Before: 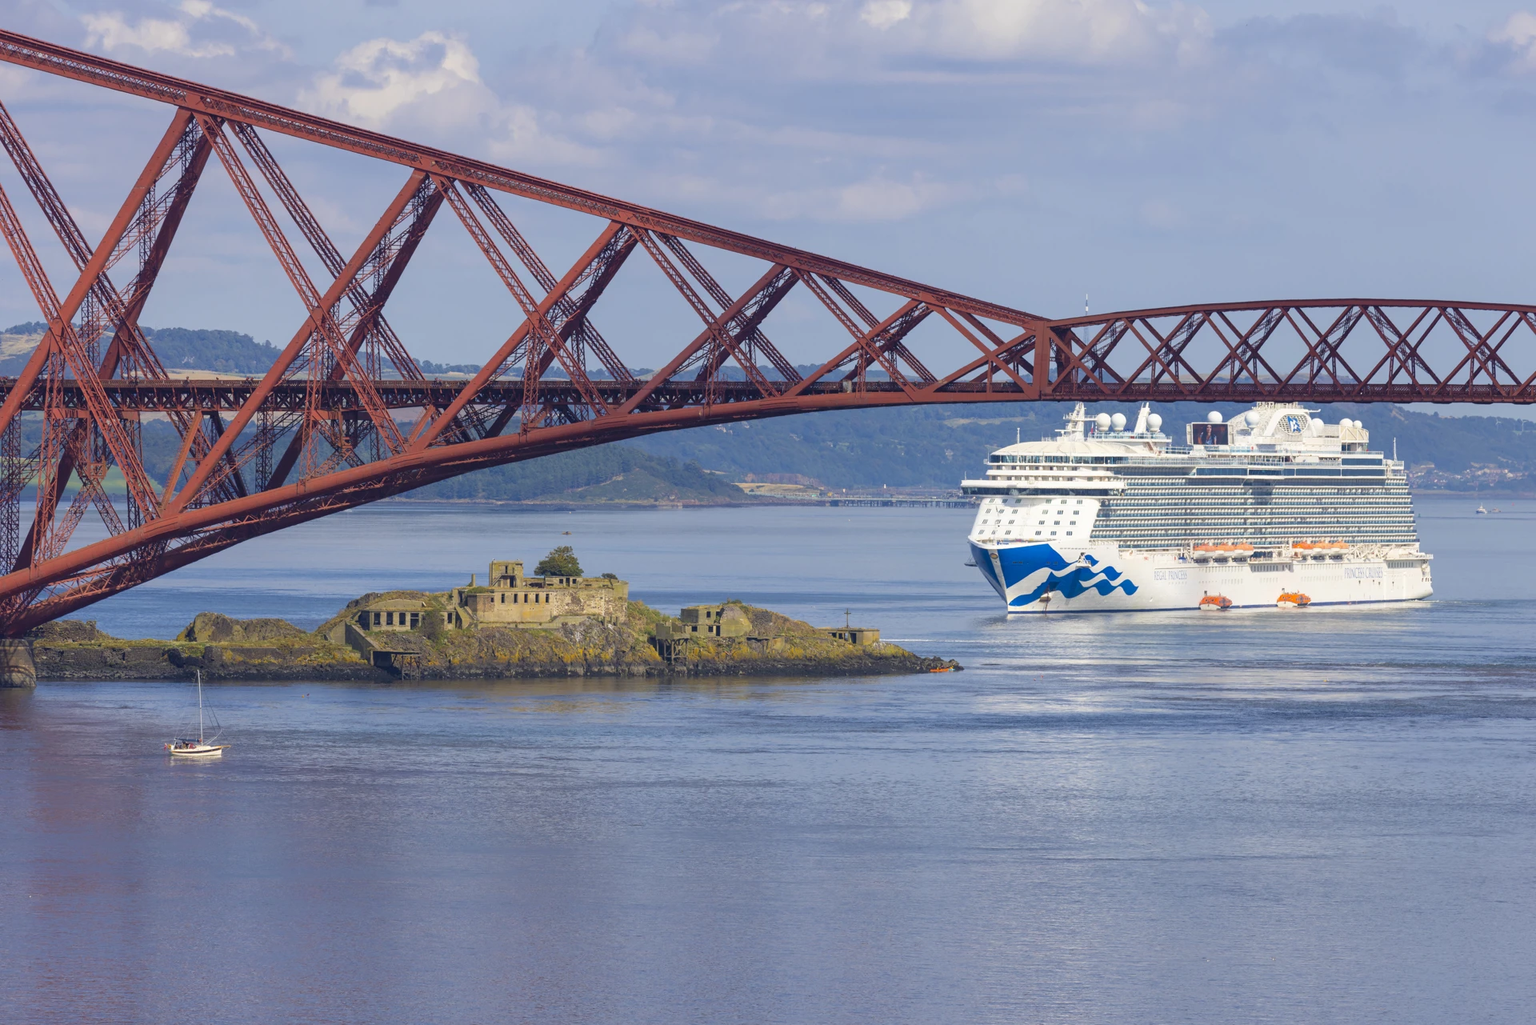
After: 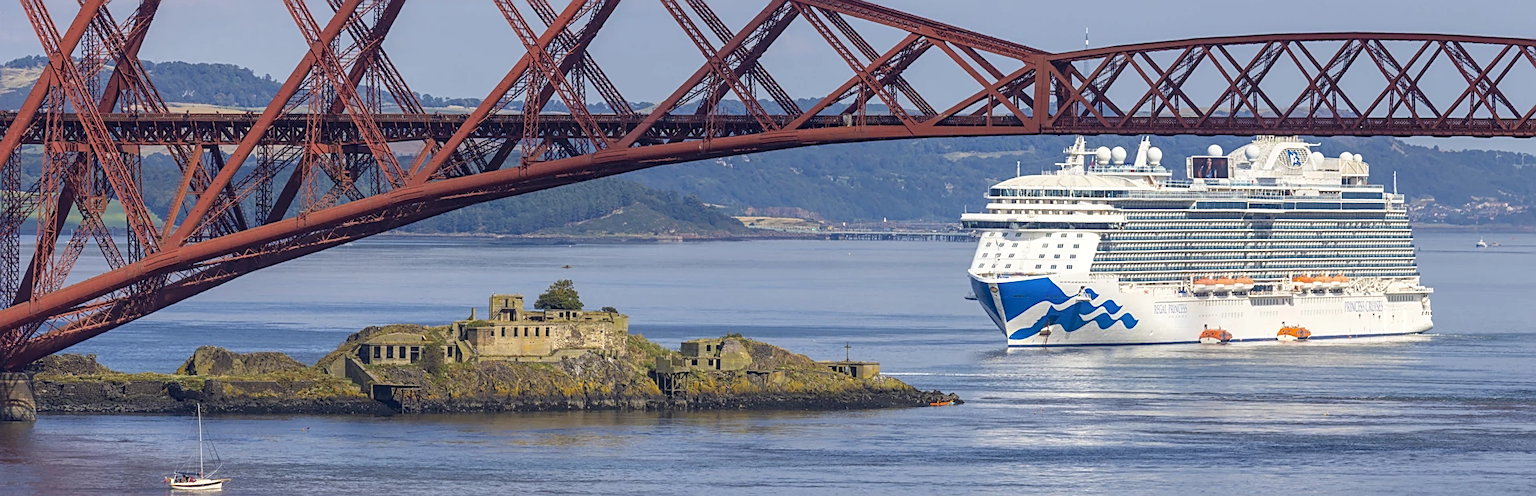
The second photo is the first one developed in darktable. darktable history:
local contrast: on, module defaults
white balance: emerald 1
crop and rotate: top 26.056%, bottom 25.543%
sharpen: on, module defaults
